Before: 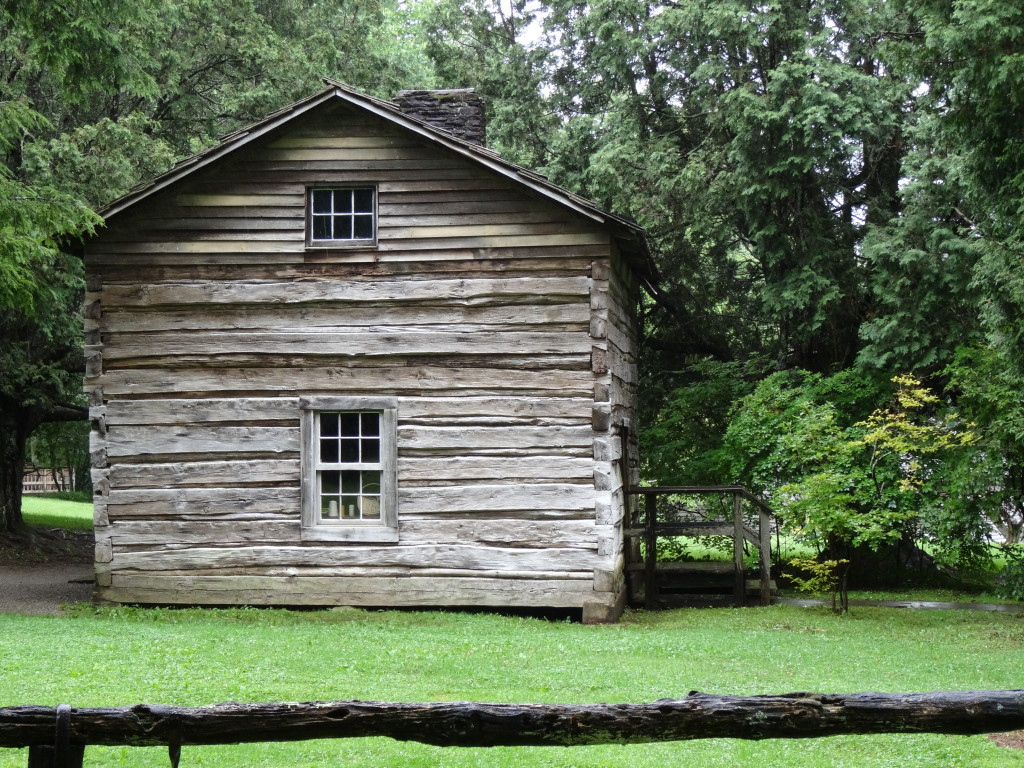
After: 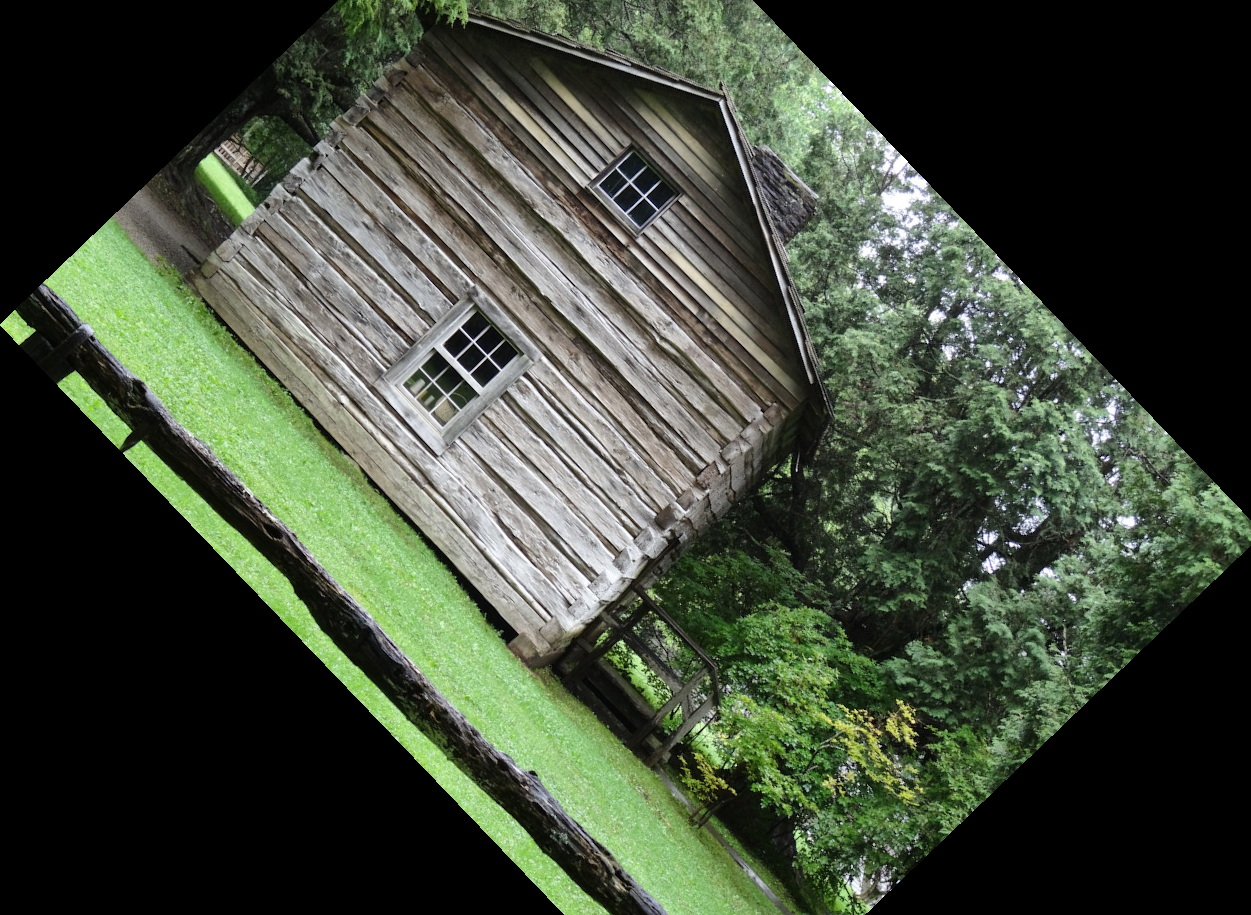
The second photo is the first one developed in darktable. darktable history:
crop and rotate: angle -46.26°, top 16.234%, right 0.912%, bottom 11.704%
shadows and highlights: shadows 37.27, highlights -28.18, soften with gaussian
